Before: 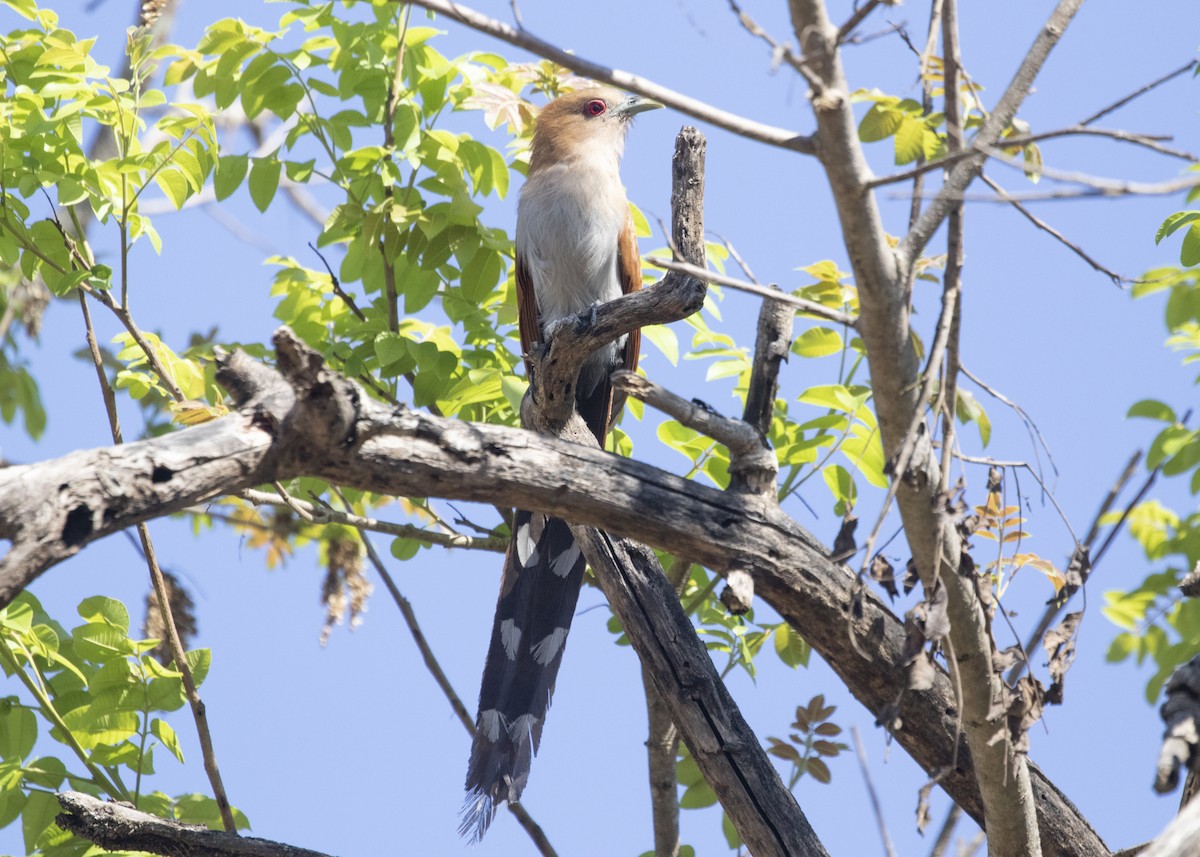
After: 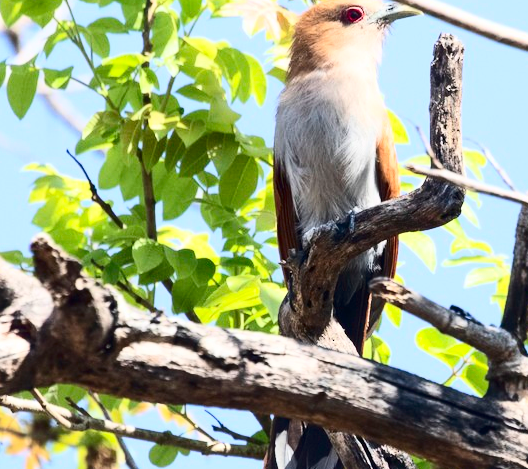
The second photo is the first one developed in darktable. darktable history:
crop: left 20.248%, top 10.86%, right 35.675%, bottom 34.321%
contrast brightness saturation: contrast 0.4, brightness 0.05, saturation 0.25
